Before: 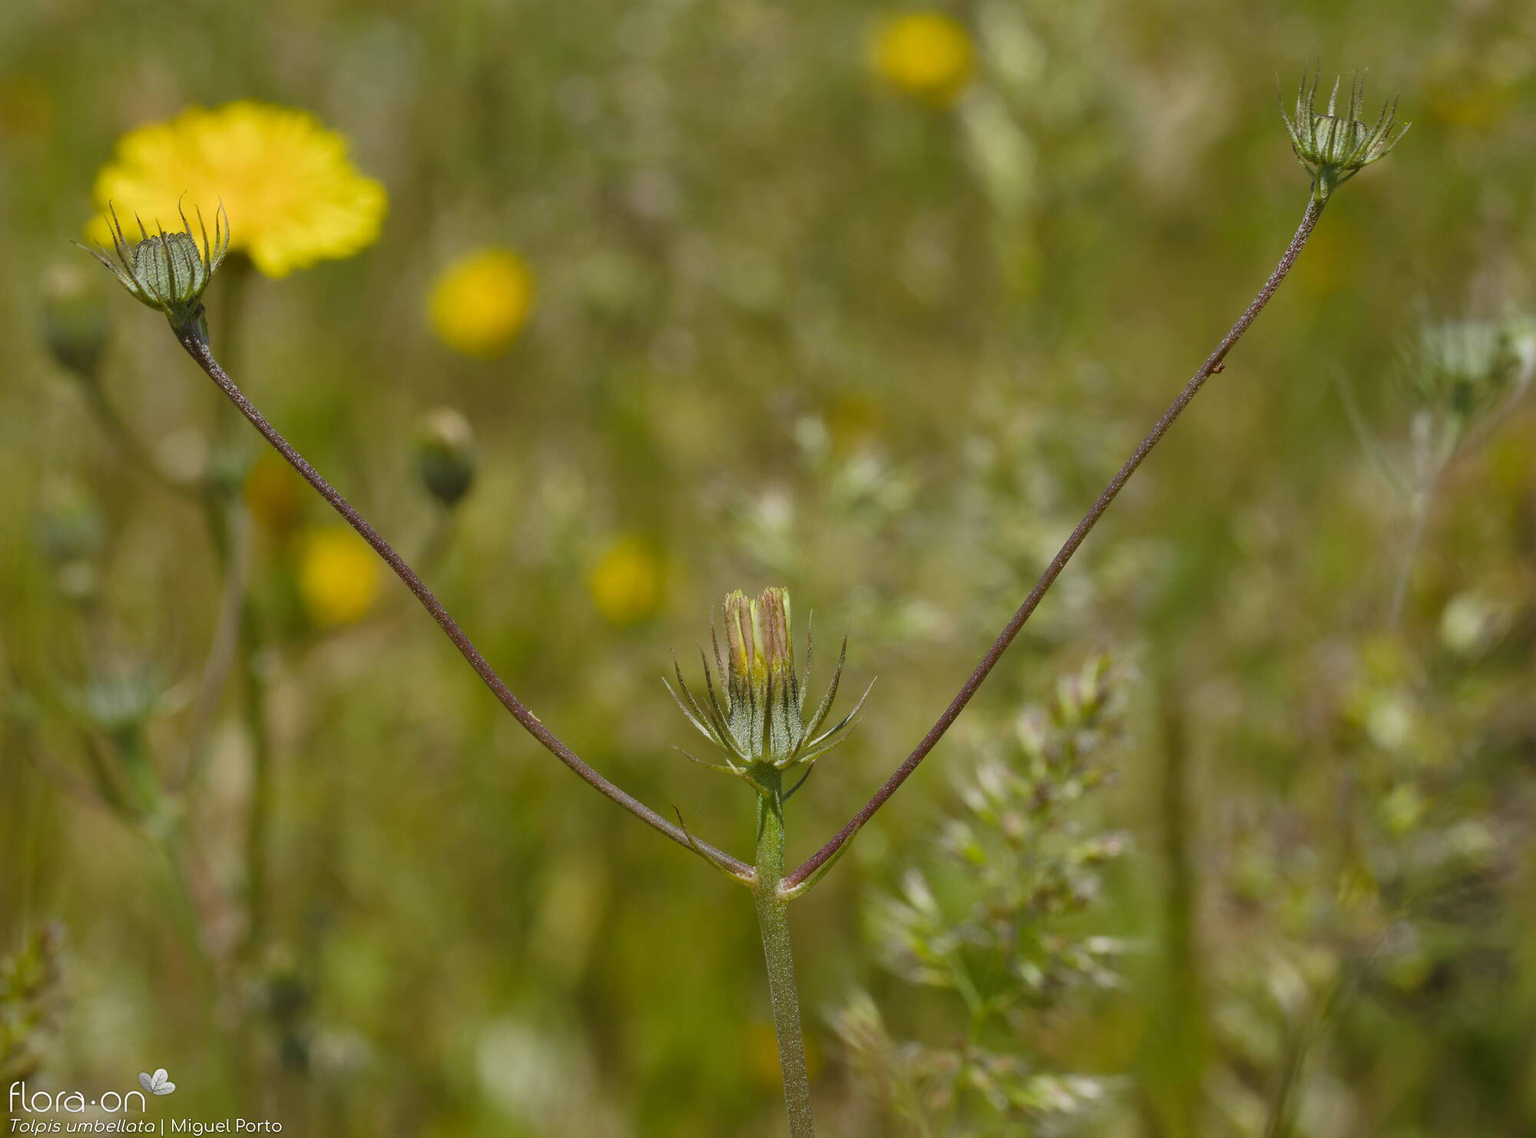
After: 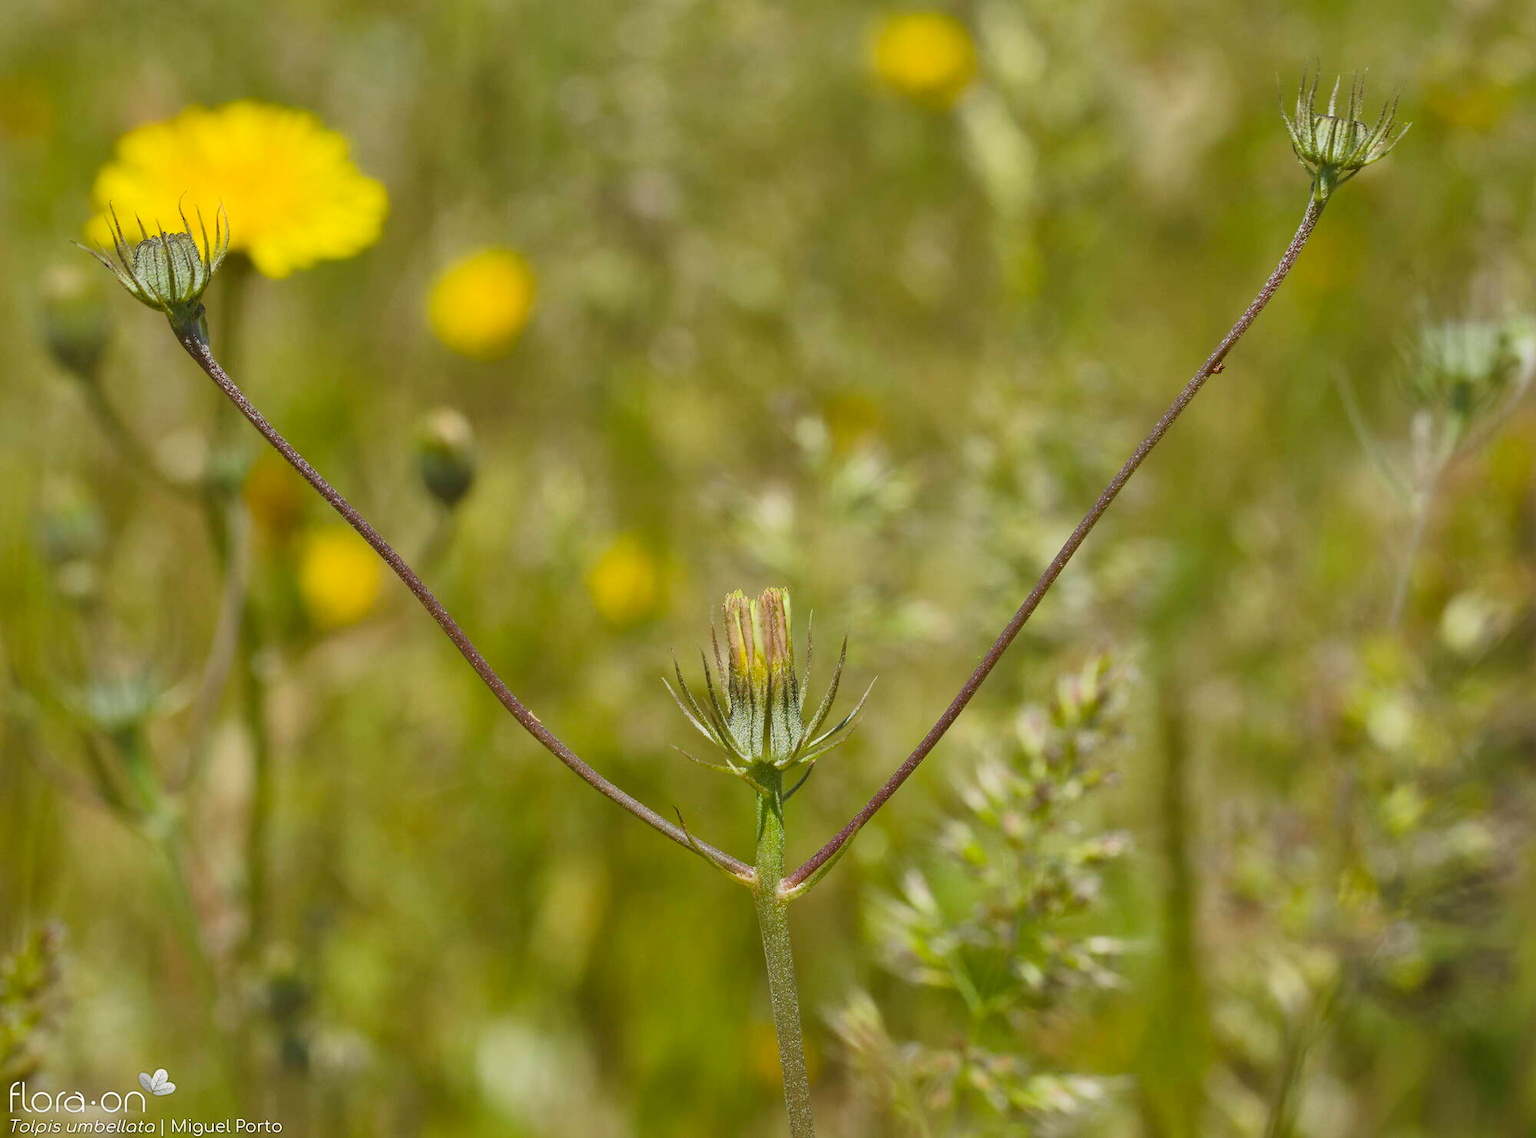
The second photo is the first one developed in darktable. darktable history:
contrast brightness saturation: contrast 0.2, brightness 0.16, saturation 0.22
shadows and highlights: on, module defaults
